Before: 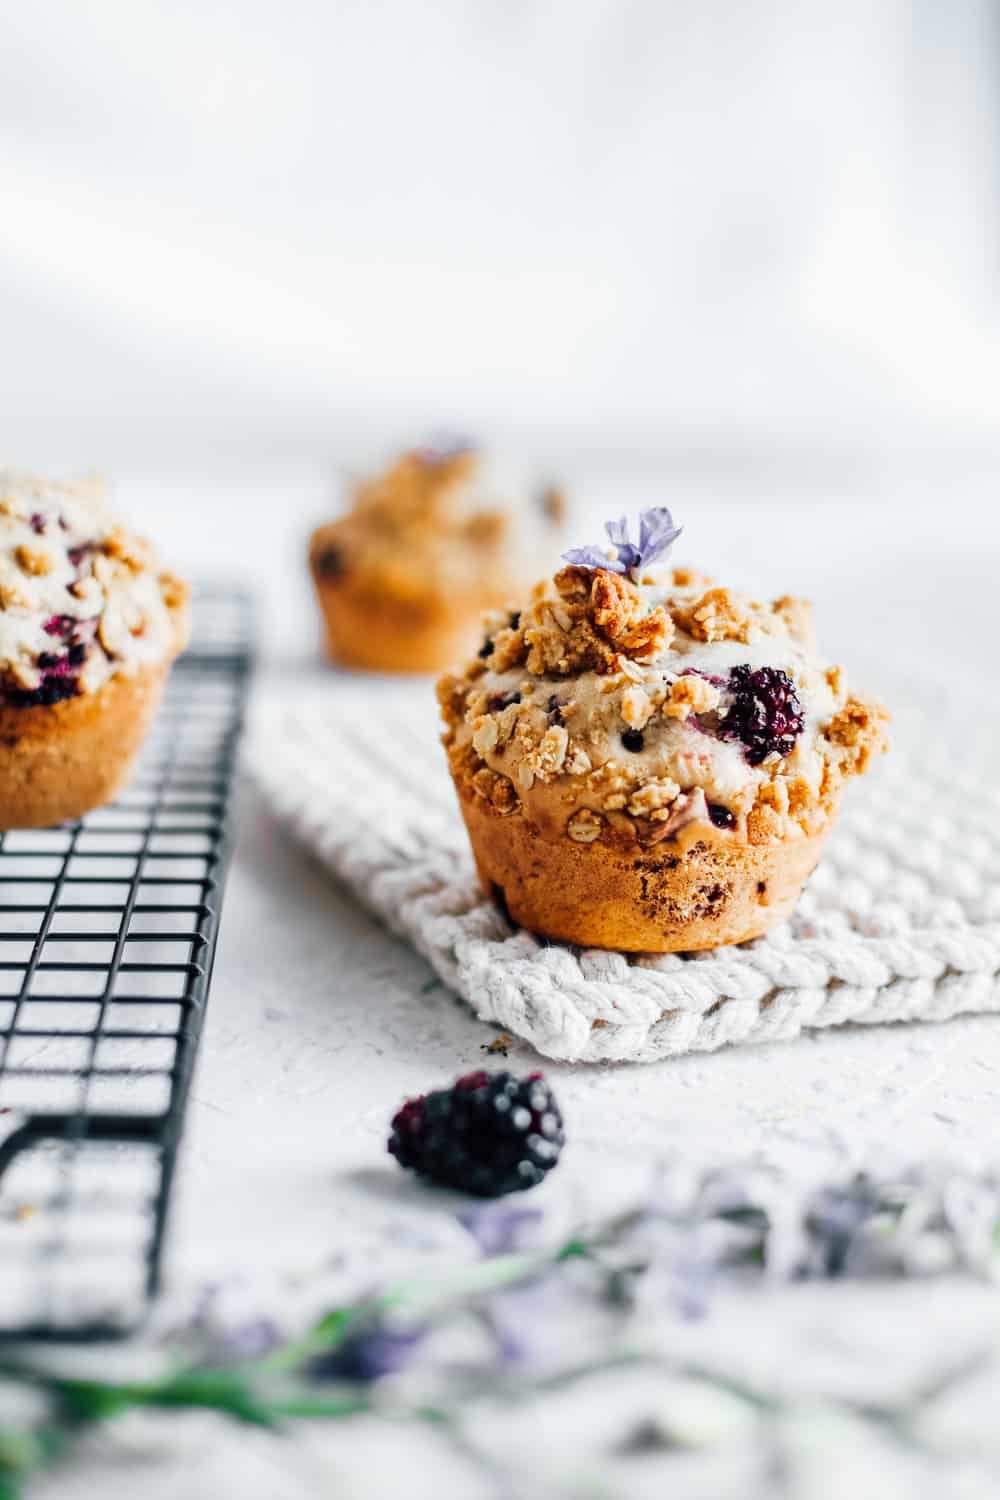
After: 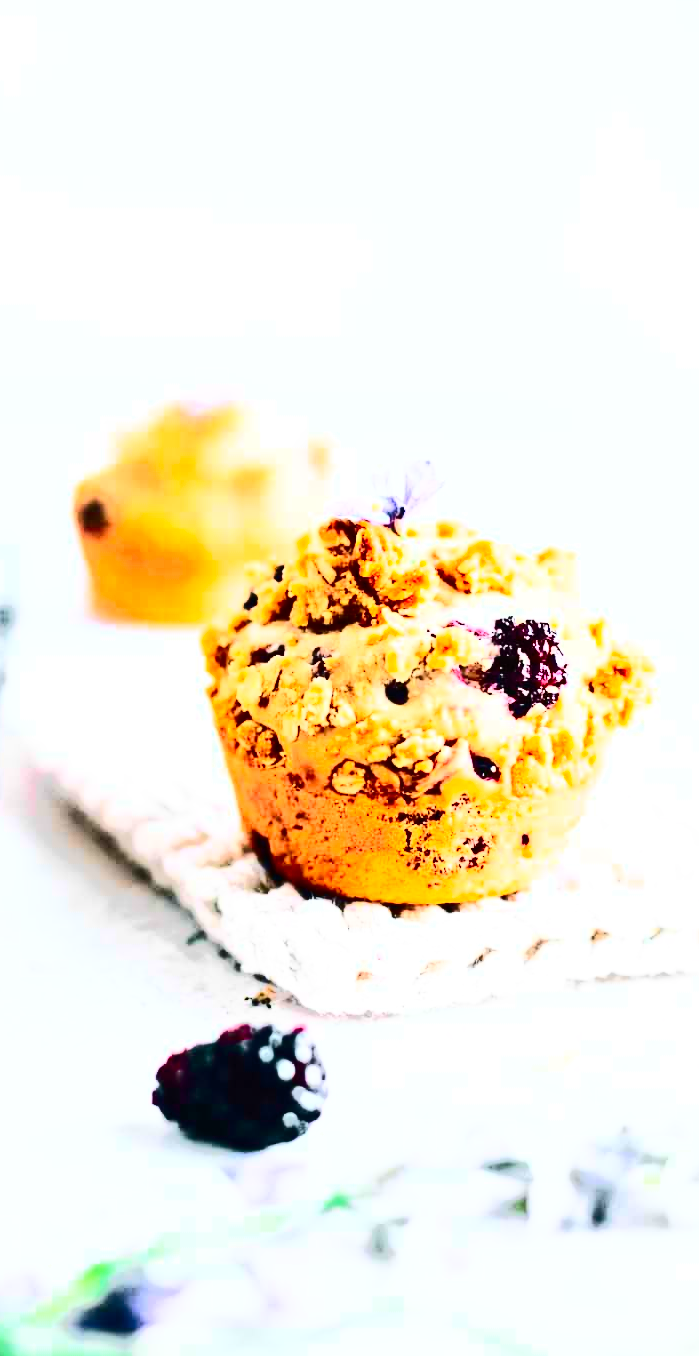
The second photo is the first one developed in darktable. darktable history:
crop and rotate: left 23.636%, top 3.283%, right 6.39%, bottom 6.251%
exposure: black level correction 0, exposure 0.5 EV, compensate exposure bias true, compensate highlight preservation false
tone curve: curves: ch0 [(0, 0) (0.003, 0.001) (0.011, 0.005) (0.025, 0.009) (0.044, 0.014) (0.069, 0.019) (0.1, 0.028) (0.136, 0.039) (0.177, 0.073) (0.224, 0.134) (0.277, 0.218) (0.335, 0.343) (0.399, 0.488) (0.468, 0.608) (0.543, 0.699) (0.623, 0.773) (0.709, 0.819) (0.801, 0.852) (0.898, 0.874) (1, 1)], color space Lab, independent channels, preserve colors none
contrast brightness saturation: contrast 0.847, brightness 0.594, saturation 0.604
